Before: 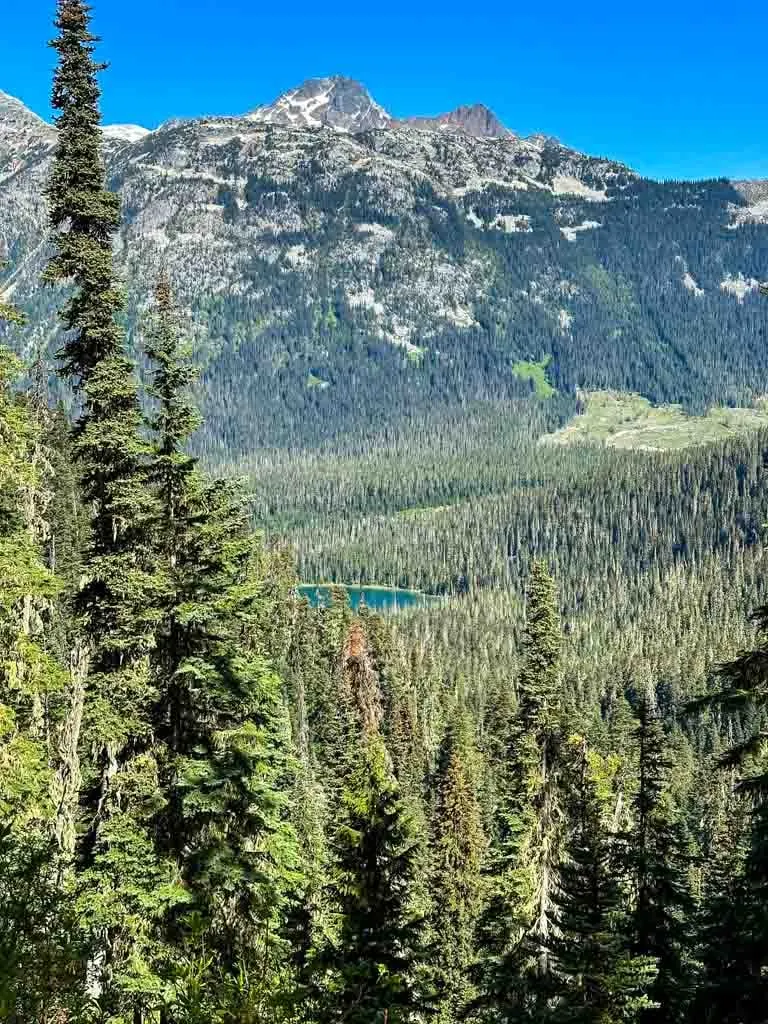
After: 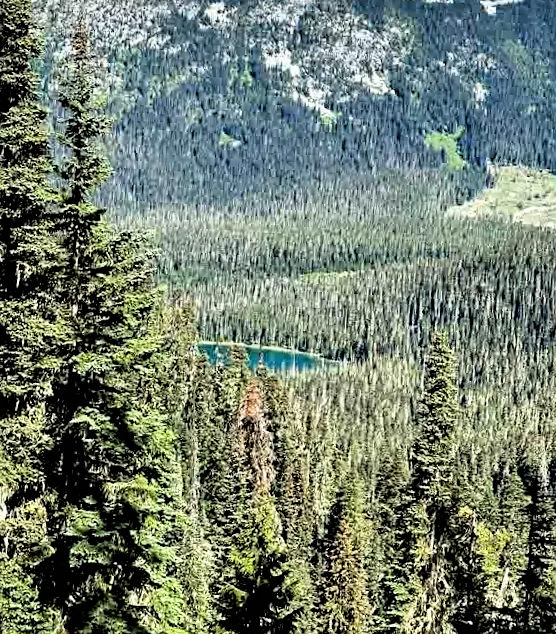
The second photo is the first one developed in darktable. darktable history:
sharpen: amount 0.207
crop and rotate: angle -3.4°, left 9.727%, top 21.264%, right 12.195%, bottom 11.969%
filmic rgb: black relative exposure -3.67 EV, white relative exposure 2.43 EV, hardness 3.28
